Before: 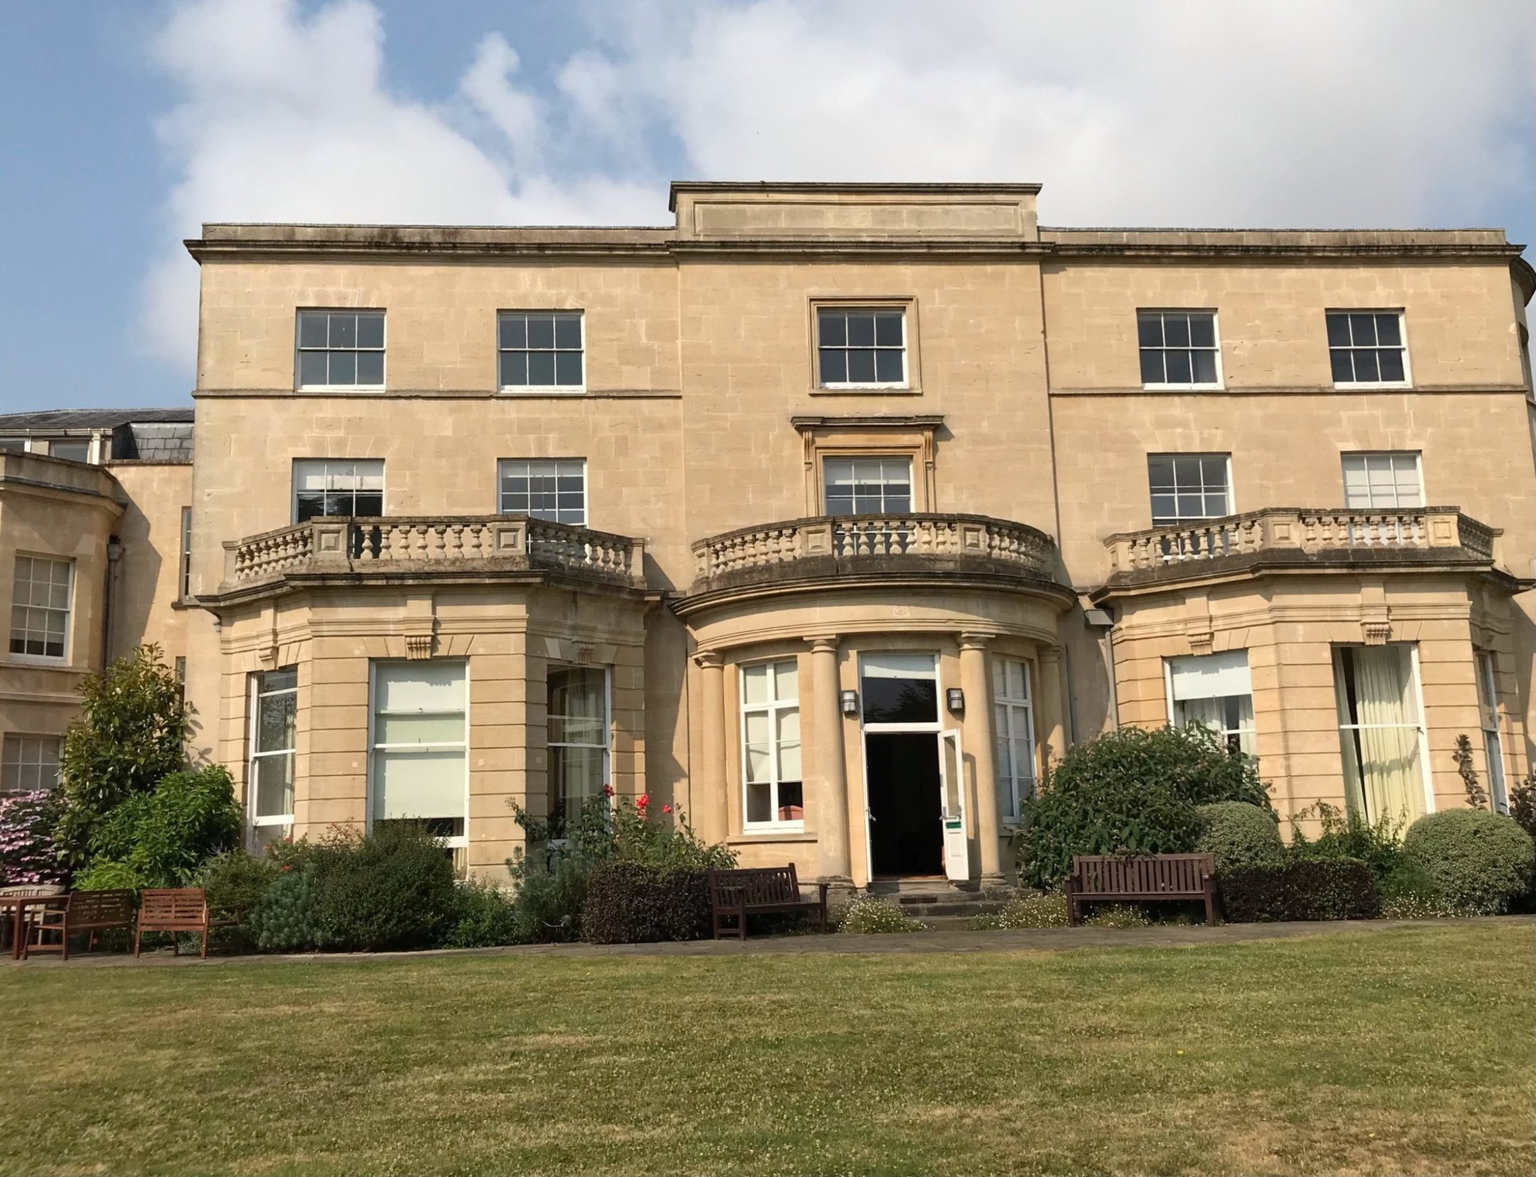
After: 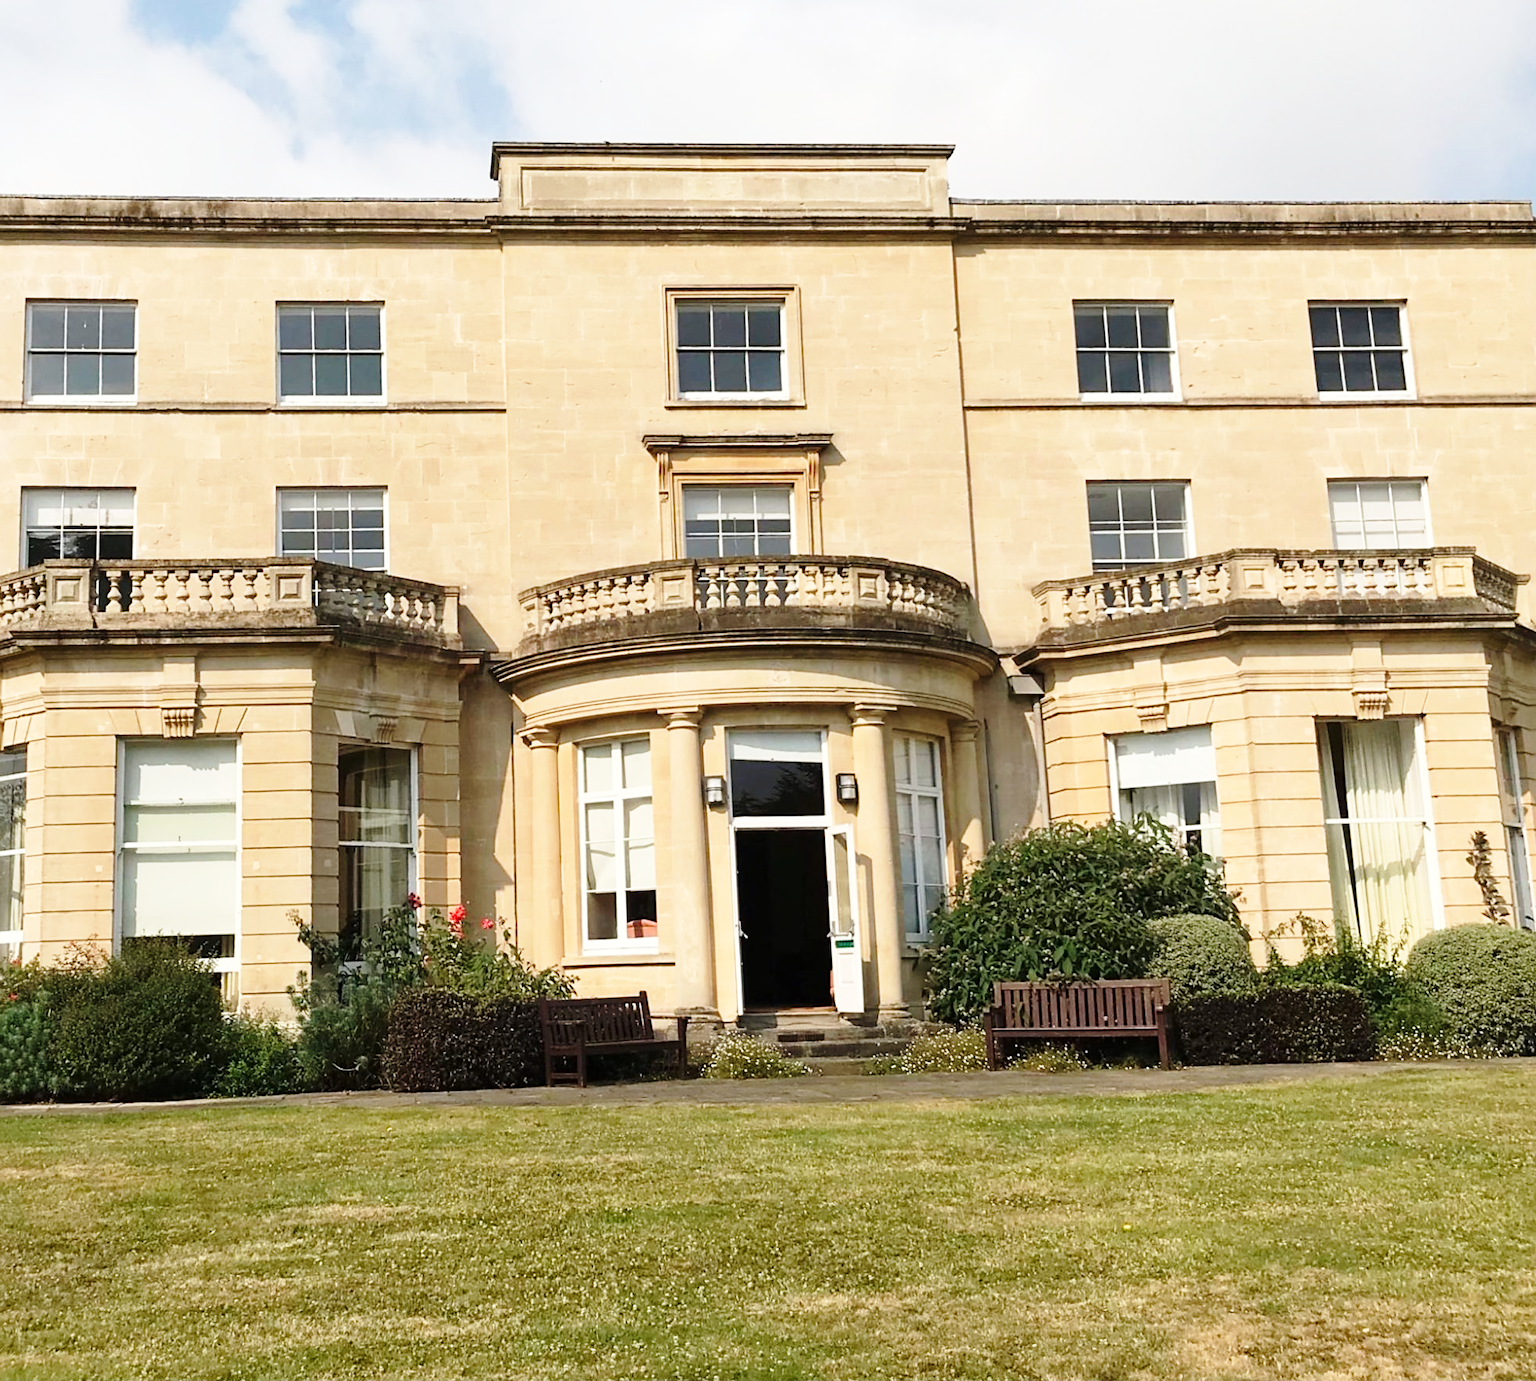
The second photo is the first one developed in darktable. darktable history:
crop and rotate: left 17.959%, top 5.771%, right 1.742%
sharpen: radius 1.864, amount 0.398, threshold 1.271
base curve: curves: ch0 [(0, 0) (0.028, 0.03) (0.121, 0.232) (0.46, 0.748) (0.859, 0.968) (1, 1)], preserve colors none
